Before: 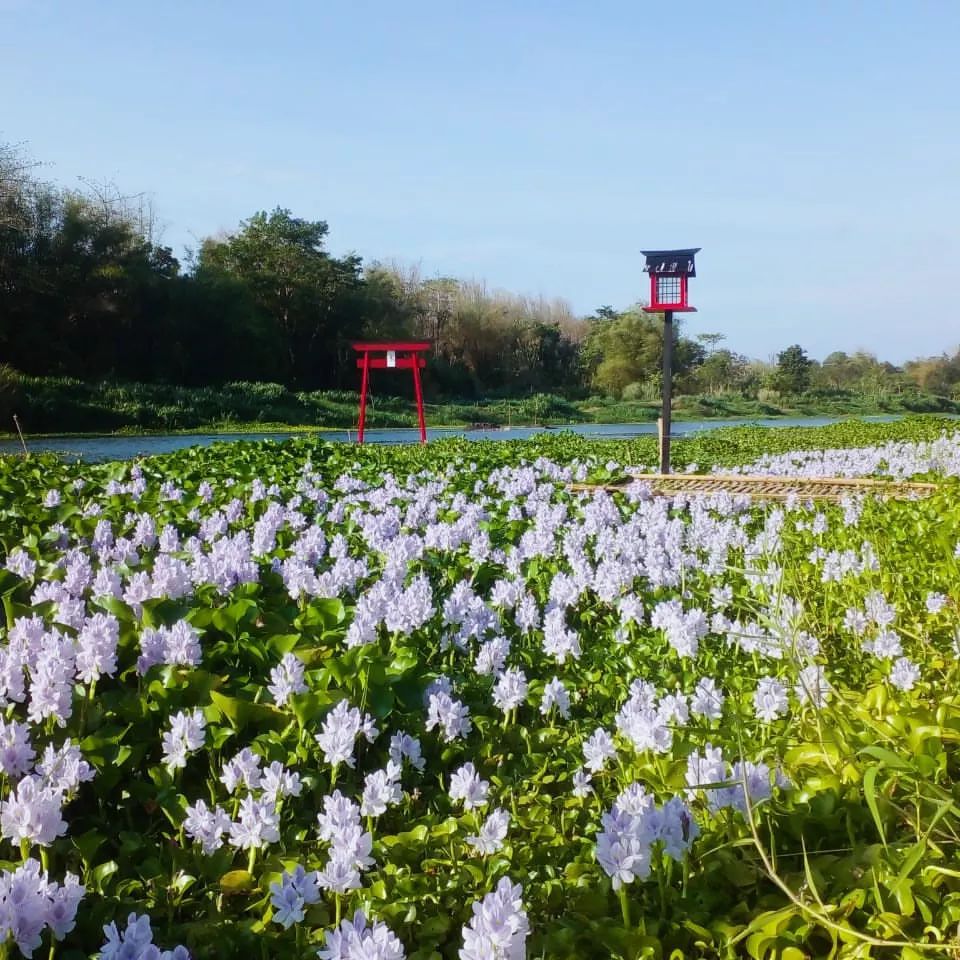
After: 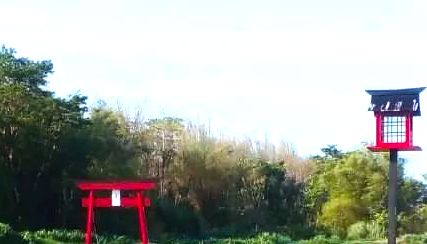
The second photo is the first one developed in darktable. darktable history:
color balance rgb: perceptual saturation grading › global saturation 0.394%, perceptual brilliance grading › global brilliance 30.199%, global vibrance 20%
crop: left 28.694%, top 16.801%, right 26.742%, bottom 57.739%
